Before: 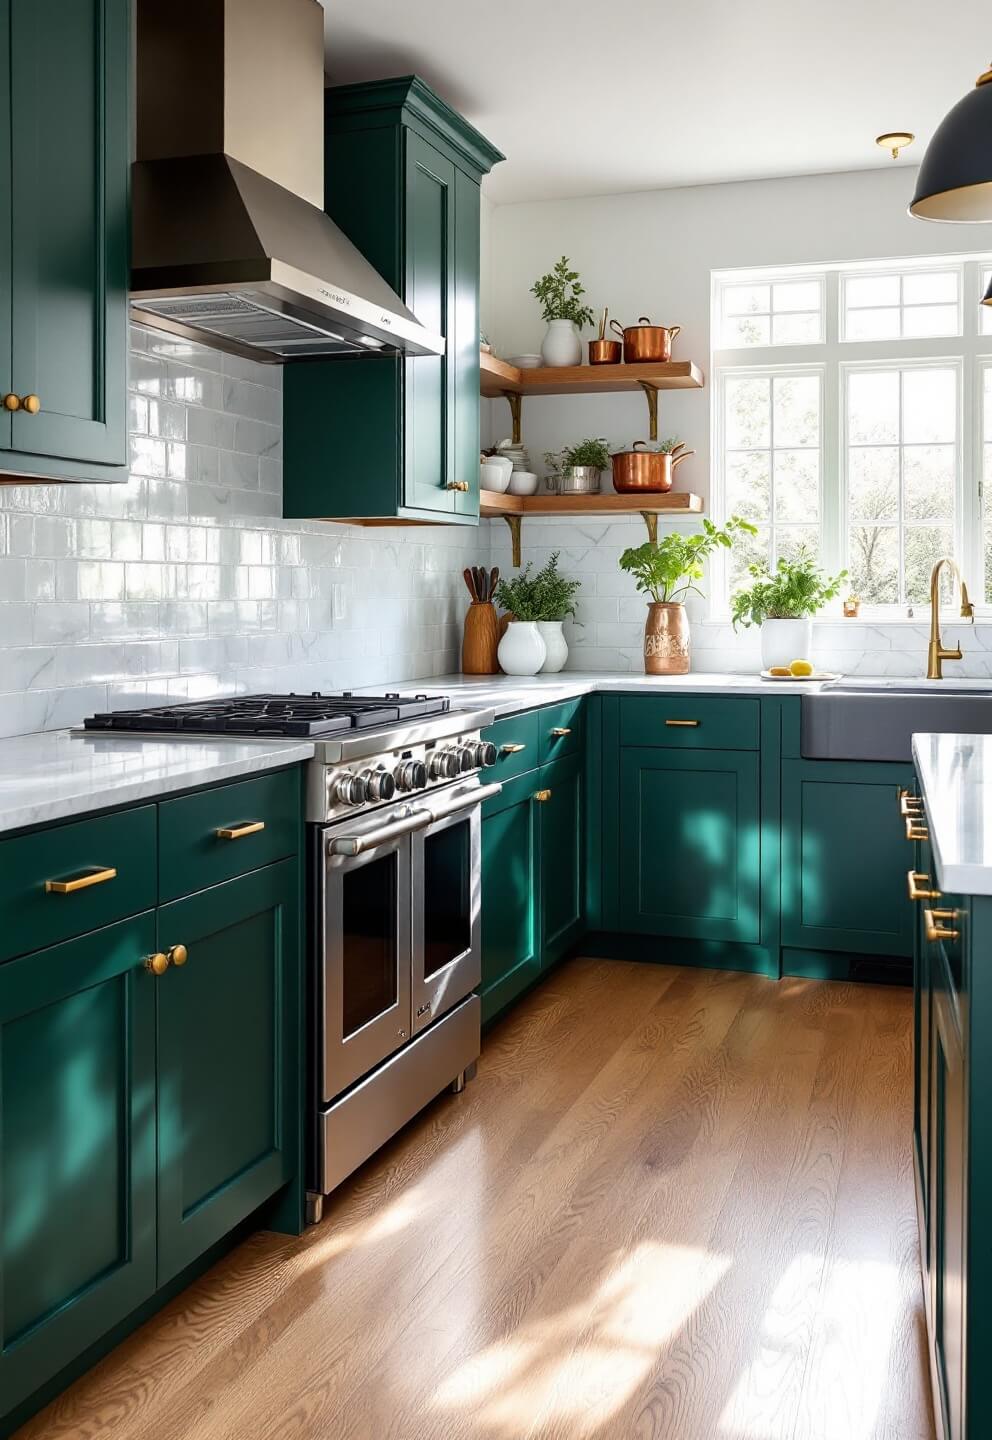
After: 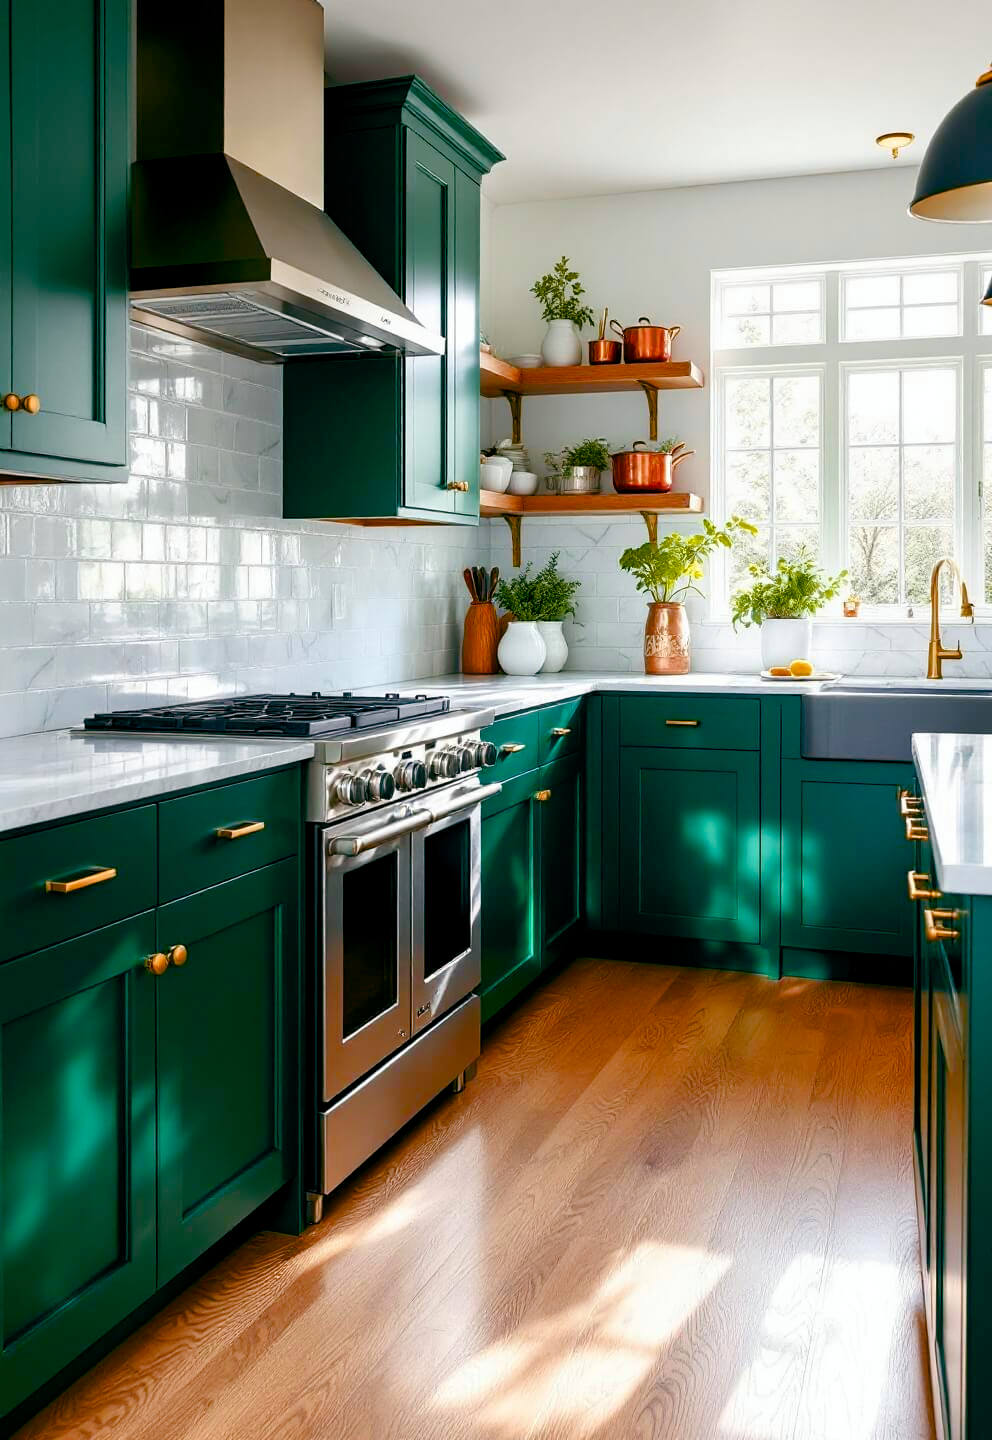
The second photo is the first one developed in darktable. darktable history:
color zones: curves: ch1 [(0.239, 0.552) (0.75, 0.5)]; ch2 [(0.25, 0.462) (0.749, 0.457)]
color balance rgb: global offset › luminance -0.332%, global offset › chroma 0.11%, global offset › hue 163.7°, perceptual saturation grading › global saturation 25.665%, perceptual saturation grading › highlights -50.036%, perceptual saturation grading › shadows 30.705%, global vibrance 44.326%
